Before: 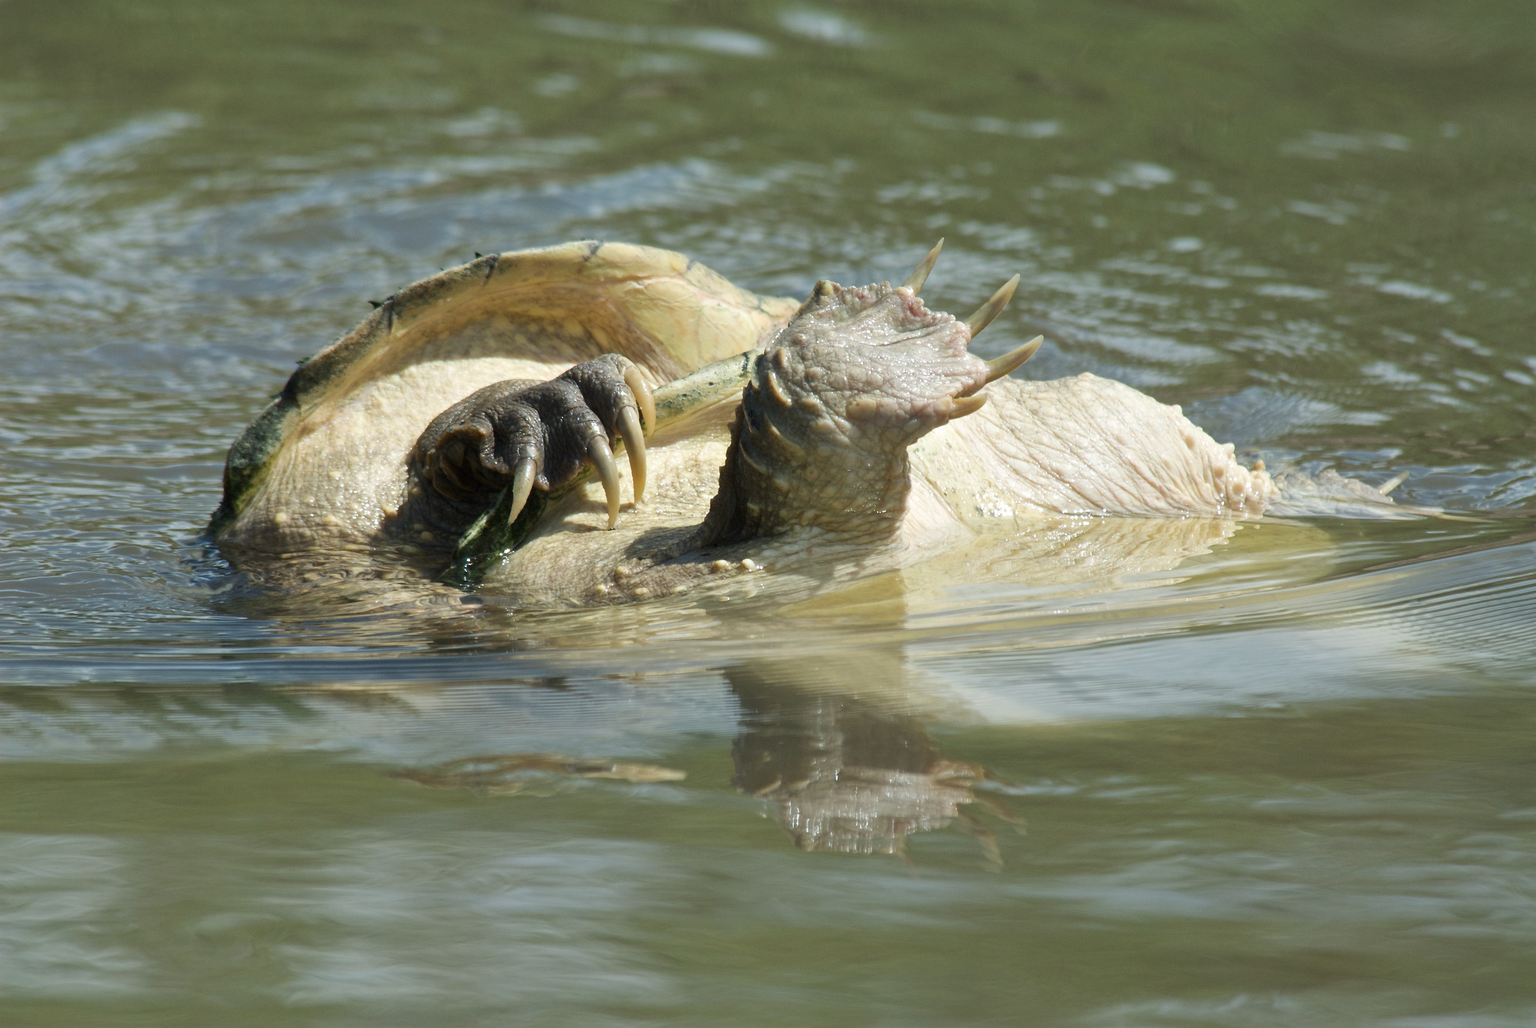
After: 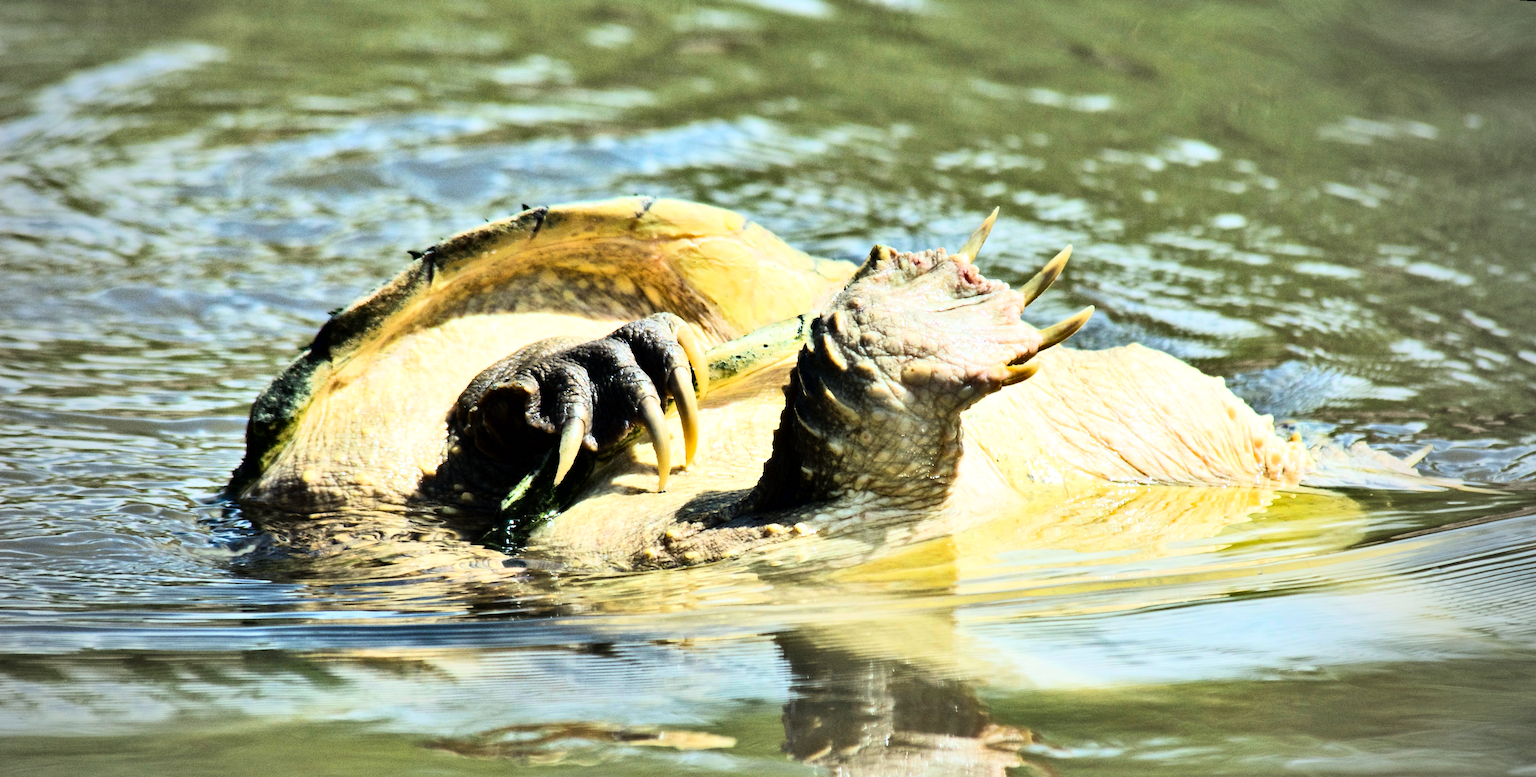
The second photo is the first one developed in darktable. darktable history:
rotate and perspective: rotation 0.679°, lens shift (horizontal) 0.136, crop left 0.009, crop right 0.991, crop top 0.078, crop bottom 0.95
shadows and highlights: white point adjustment 0.05, highlights color adjustment 55.9%, soften with gaussian
rgb curve: curves: ch0 [(0, 0) (0.21, 0.15) (0.24, 0.21) (0.5, 0.75) (0.75, 0.96) (0.89, 0.99) (1, 1)]; ch1 [(0, 0.02) (0.21, 0.13) (0.25, 0.2) (0.5, 0.67) (0.75, 0.9) (0.89, 0.97) (1, 1)]; ch2 [(0, 0.02) (0.21, 0.13) (0.25, 0.2) (0.5, 0.67) (0.75, 0.9) (0.89, 0.97) (1, 1)], compensate middle gray true
contrast equalizer: octaves 7, y [[0.528, 0.548, 0.563, 0.562, 0.546, 0.526], [0.55 ×6], [0 ×6], [0 ×6], [0 ×6]]
vignetting: fall-off start 71.74%
crop: bottom 19.644%
contrast brightness saturation: contrast 0.04, saturation 0.16
